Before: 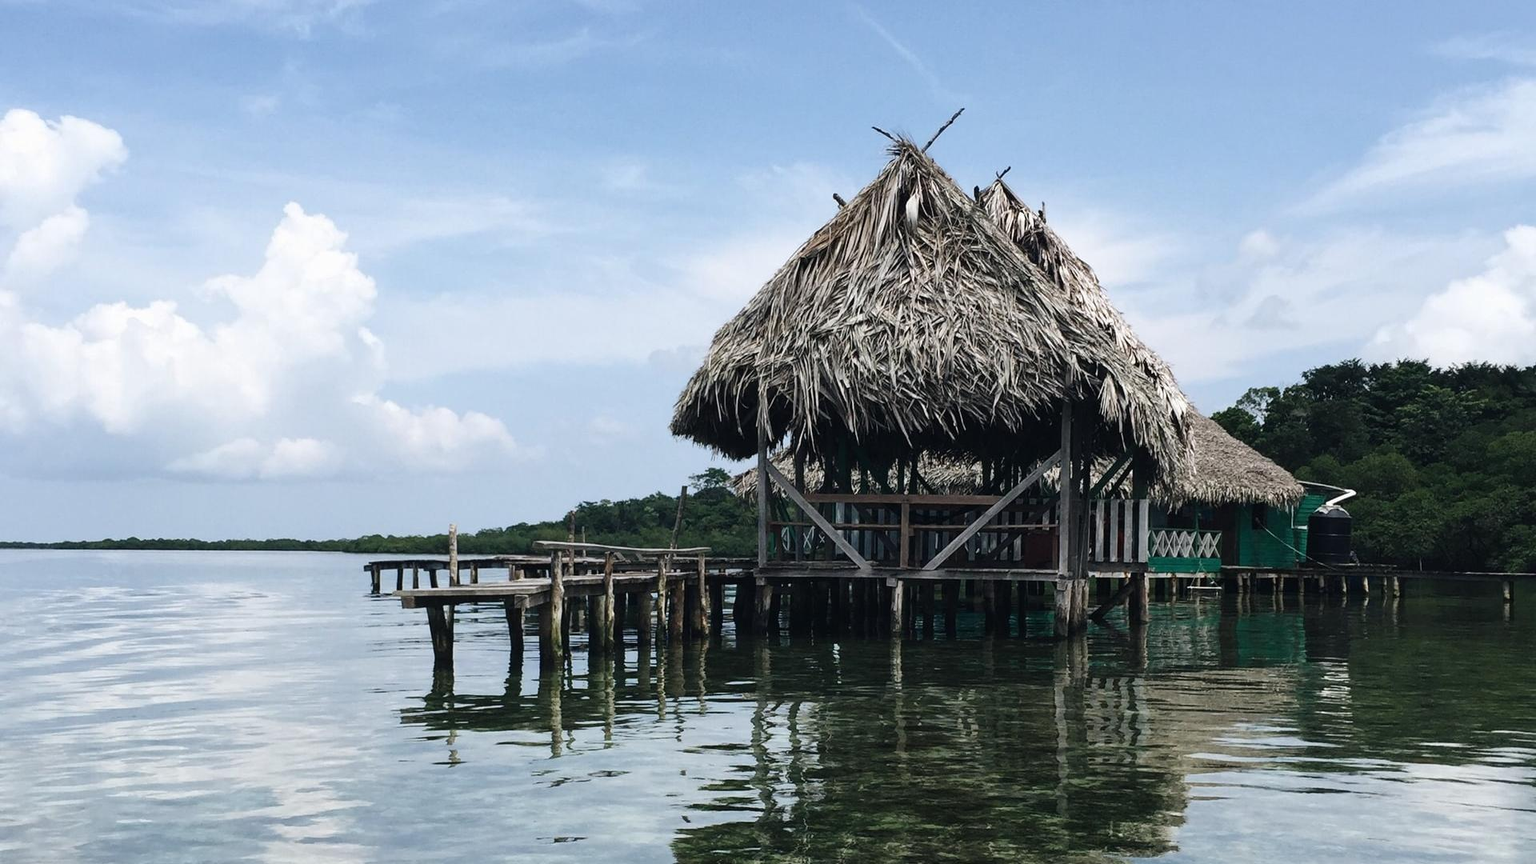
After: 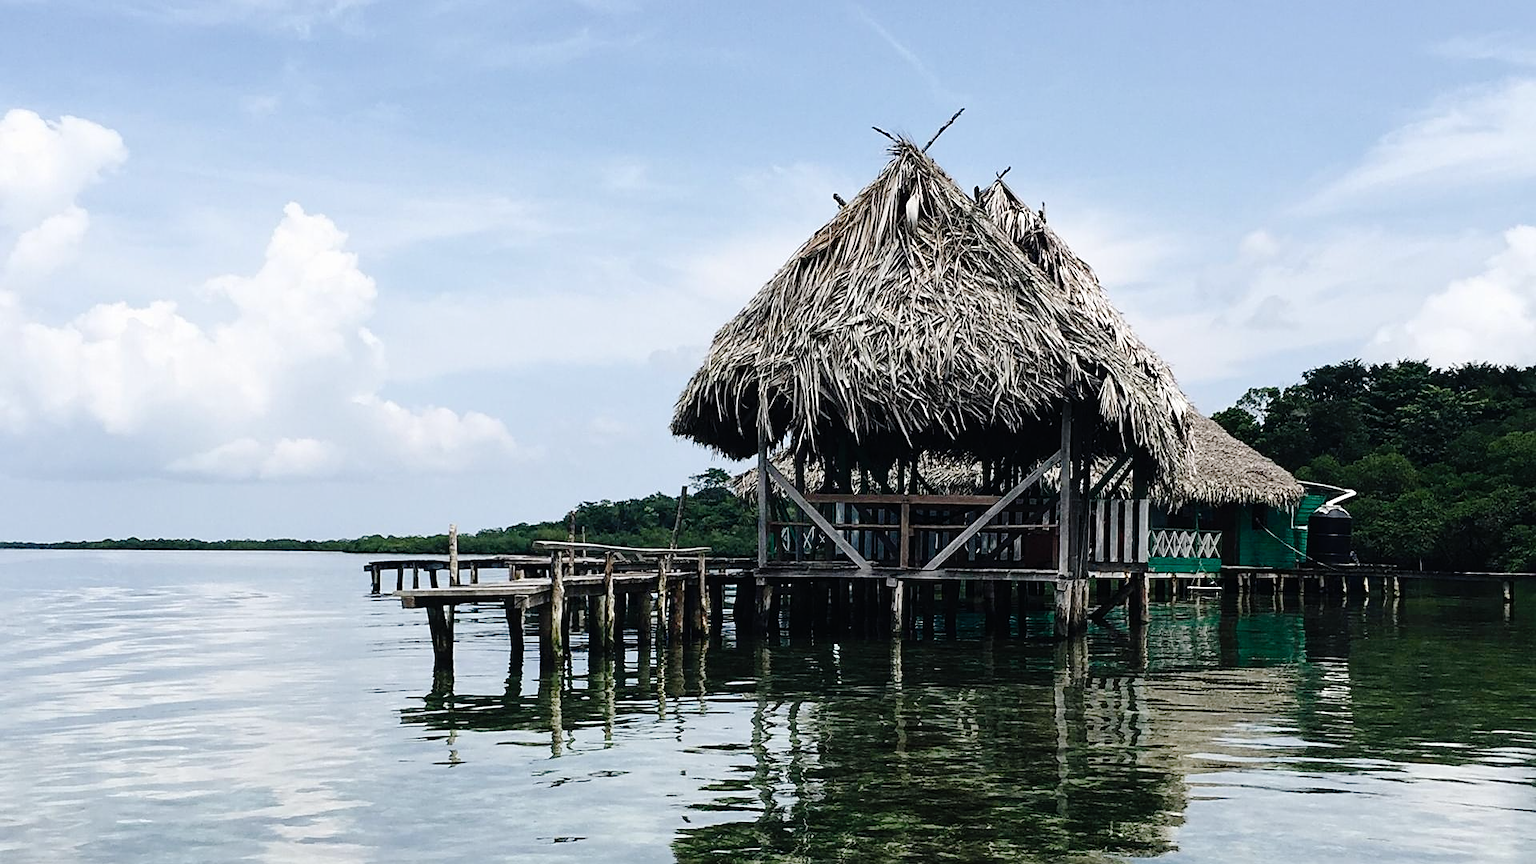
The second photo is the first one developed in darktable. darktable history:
tone equalizer: on, module defaults
sharpen: on, module defaults
tone curve: curves: ch0 [(0, 0) (0.003, 0.001) (0.011, 0.004) (0.025, 0.013) (0.044, 0.022) (0.069, 0.035) (0.1, 0.053) (0.136, 0.088) (0.177, 0.149) (0.224, 0.213) (0.277, 0.293) (0.335, 0.381) (0.399, 0.463) (0.468, 0.546) (0.543, 0.616) (0.623, 0.693) (0.709, 0.766) (0.801, 0.843) (0.898, 0.921) (1, 1)], preserve colors none
